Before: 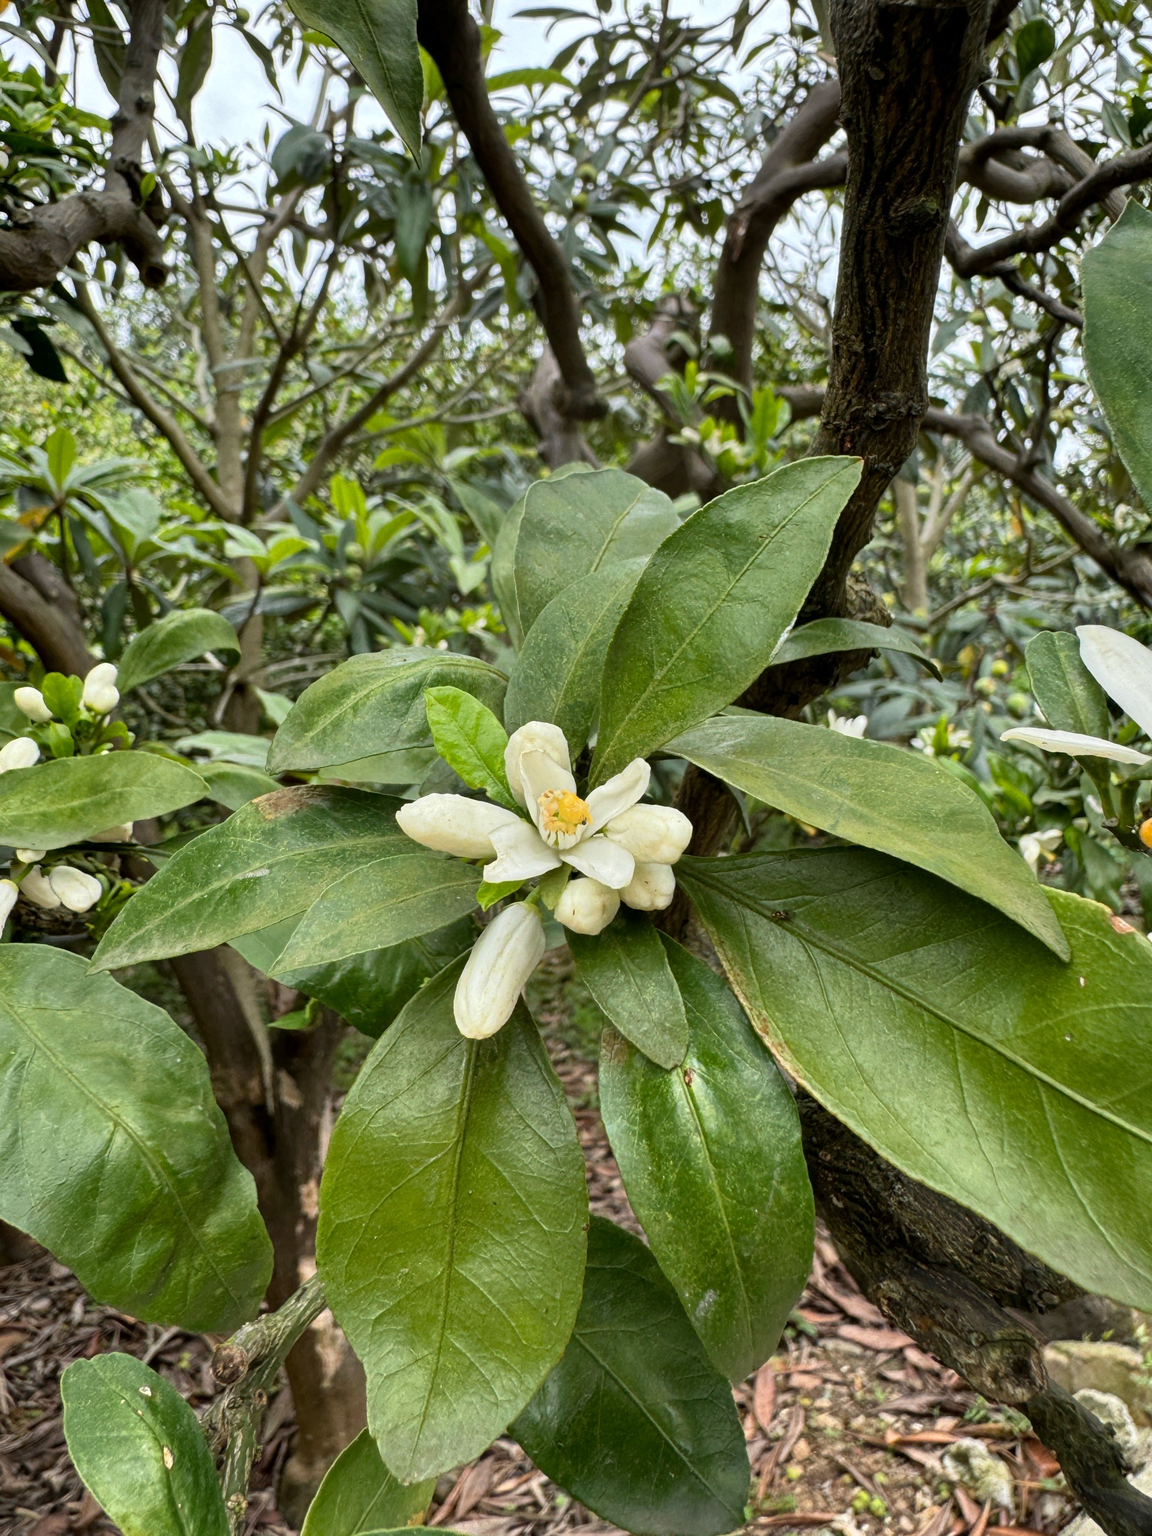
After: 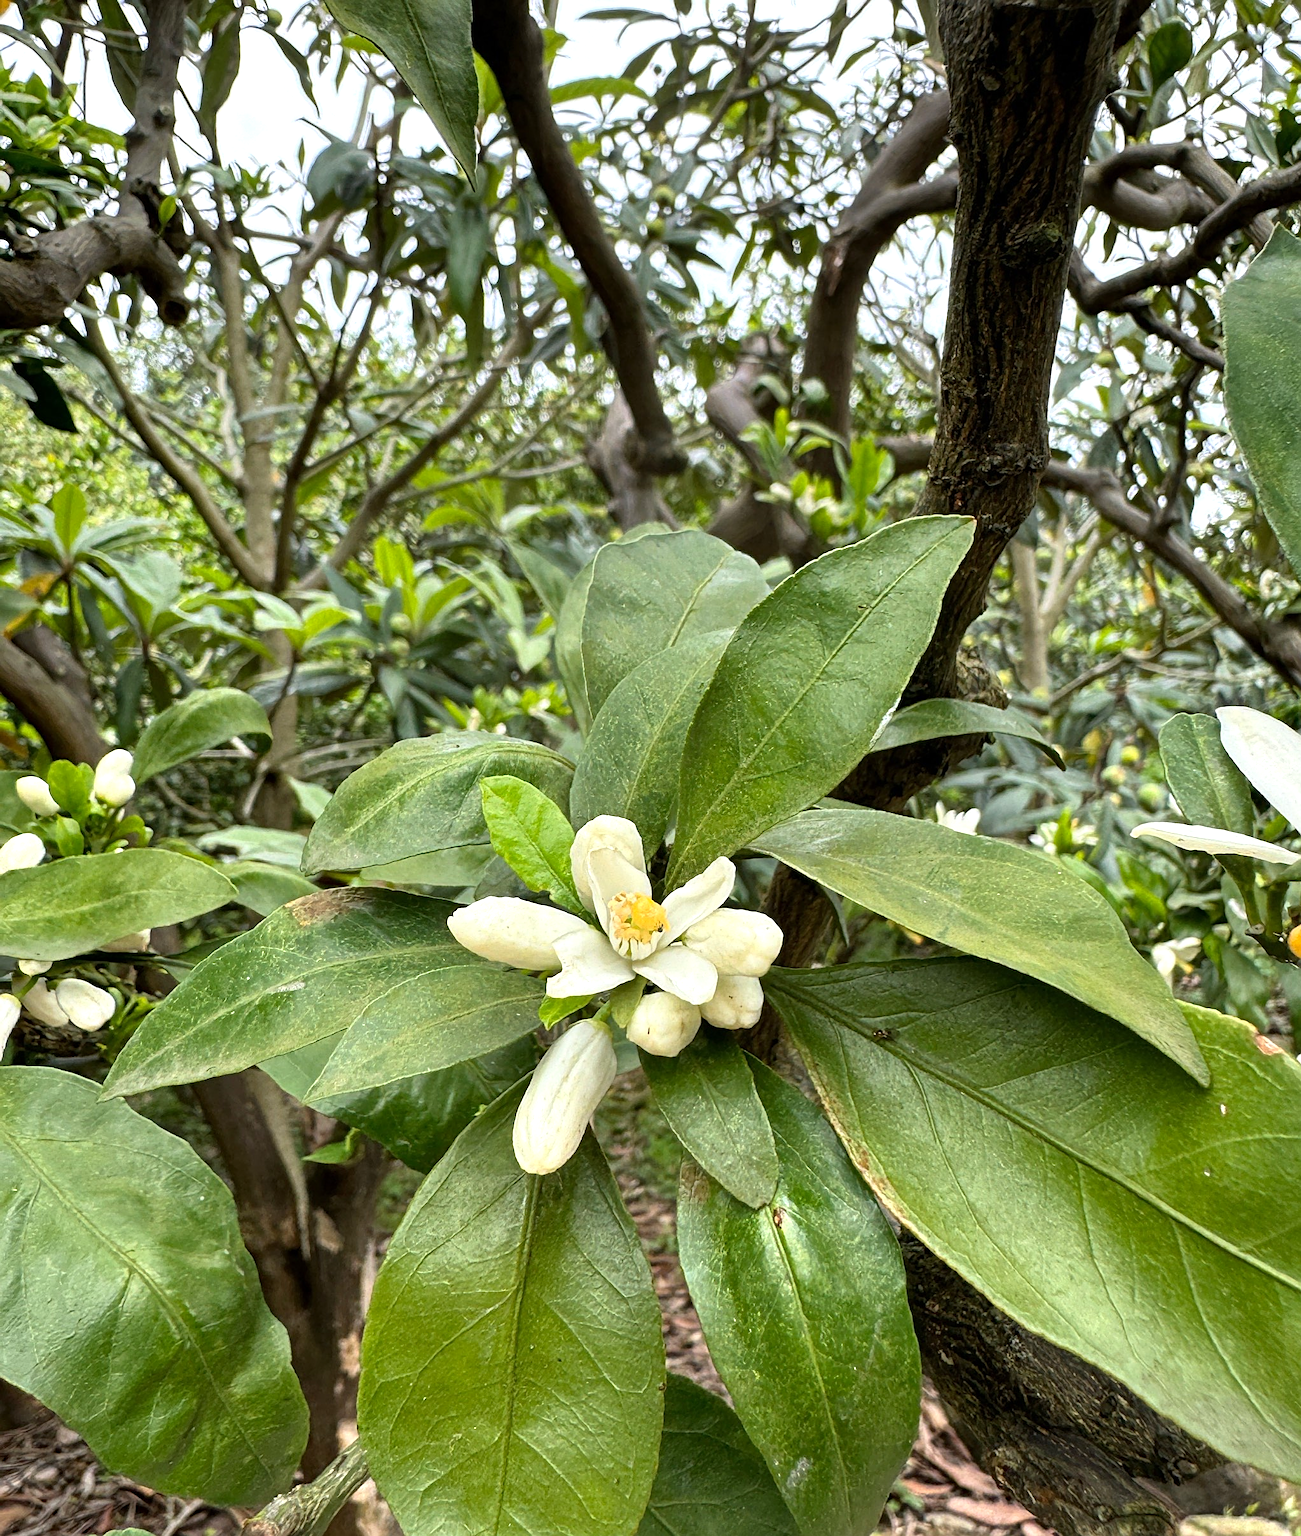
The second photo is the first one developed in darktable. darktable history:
levels: levels [0, 0.476, 0.951]
sharpen: on, module defaults
exposure: exposure 0.207 EV, compensate highlight preservation false
crop and rotate: top 0%, bottom 11.49%
